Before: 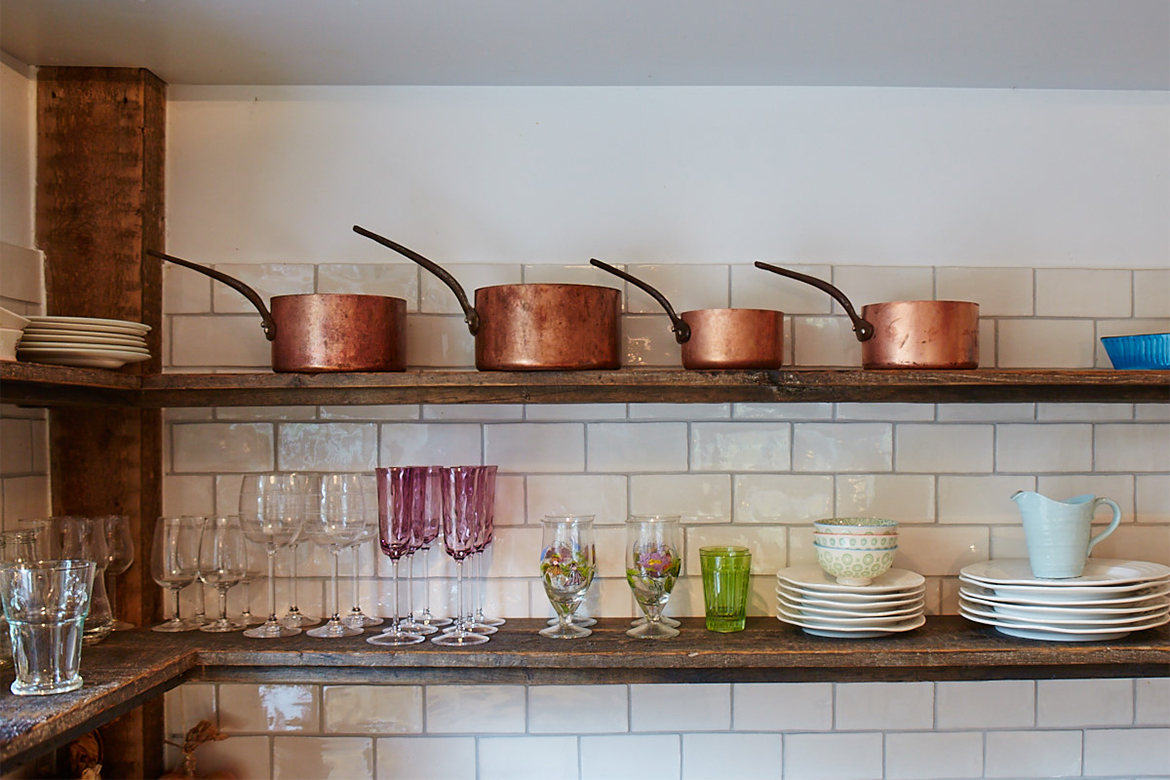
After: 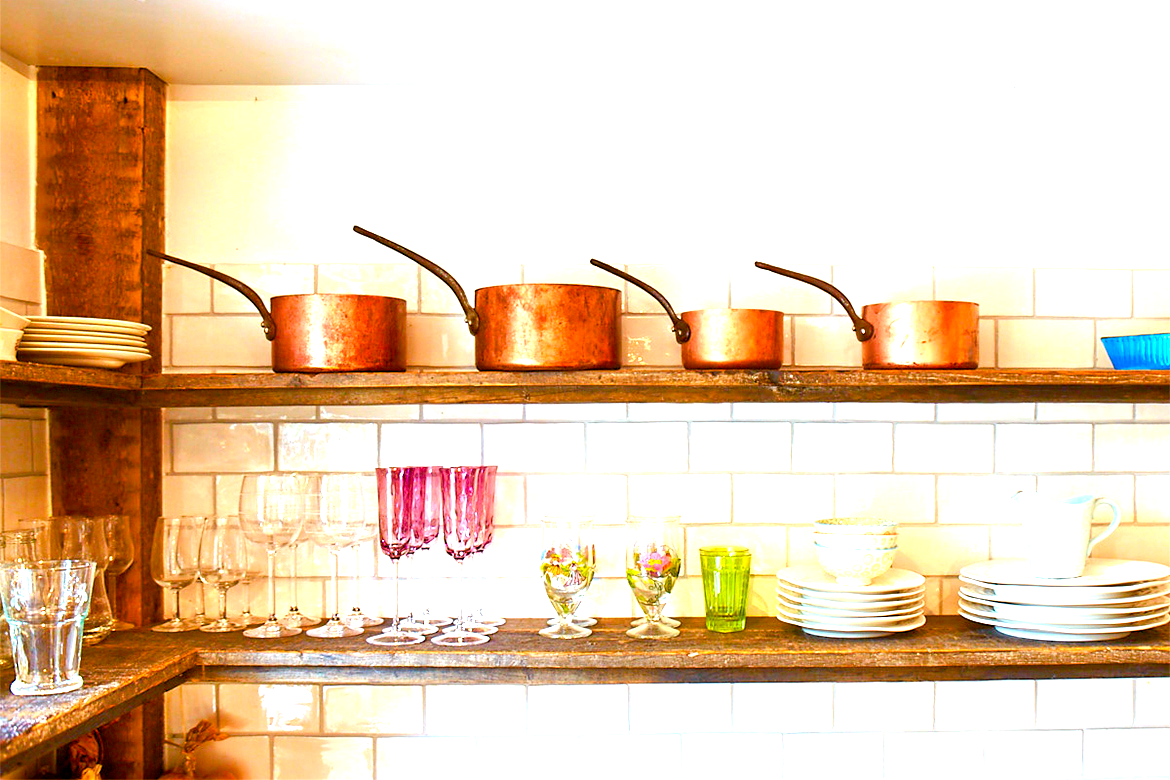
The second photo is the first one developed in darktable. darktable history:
exposure: black level correction 0.001, exposure 1.847 EV, compensate exposure bias true, compensate highlight preservation false
color balance rgb: shadows lift › chroma 2.056%, shadows lift › hue 248.04°, power › luminance 9.958%, power › chroma 2.824%, power › hue 57.35°, linear chroma grading › shadows 10.274%, linear chroma grading › highlights 10.91%, linear chroma grading › global chroma 14.992%, linear chroma grading › mid-tones 14.694%, perceptual saturation grading › global saturation 15.275%, perceptual saturation grading › highlights -19.57%, perceptual saturation grading › shadows 19.109%
